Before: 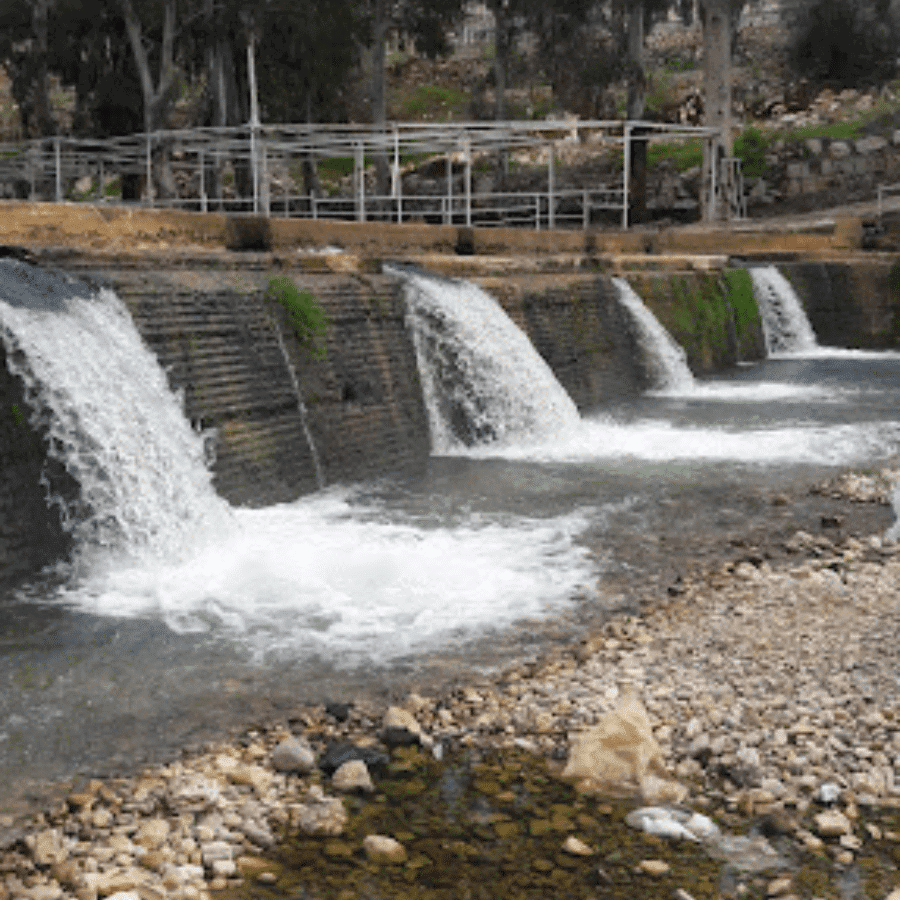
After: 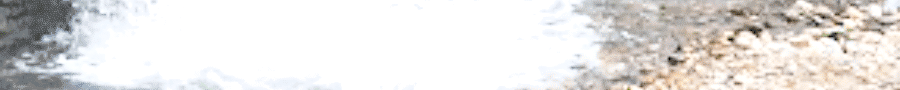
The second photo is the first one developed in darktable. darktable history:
exposure: black level correction 0.001, exposure 2 EV, compensate highlight preservation false
filmic rgb: white relative exposure 3.8 EV, hardness 4.35
crop and rotate: top 59.084%, bottom 30.916%
white balance: red 0.976, blue 1.04
local contrast: on, module defaults
